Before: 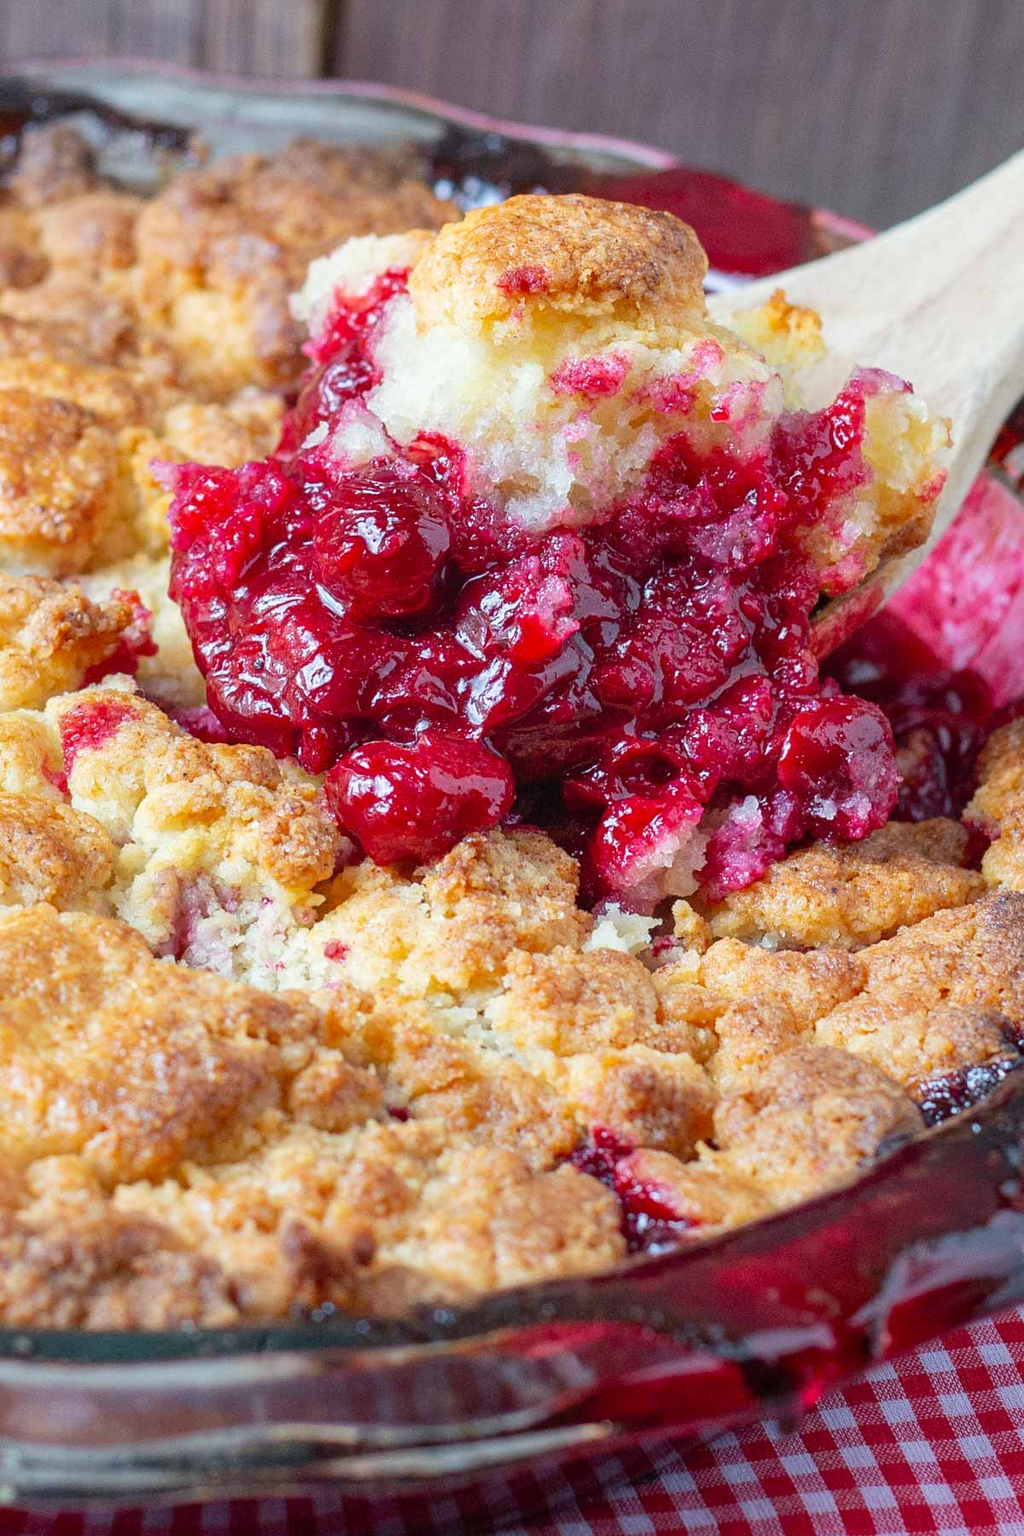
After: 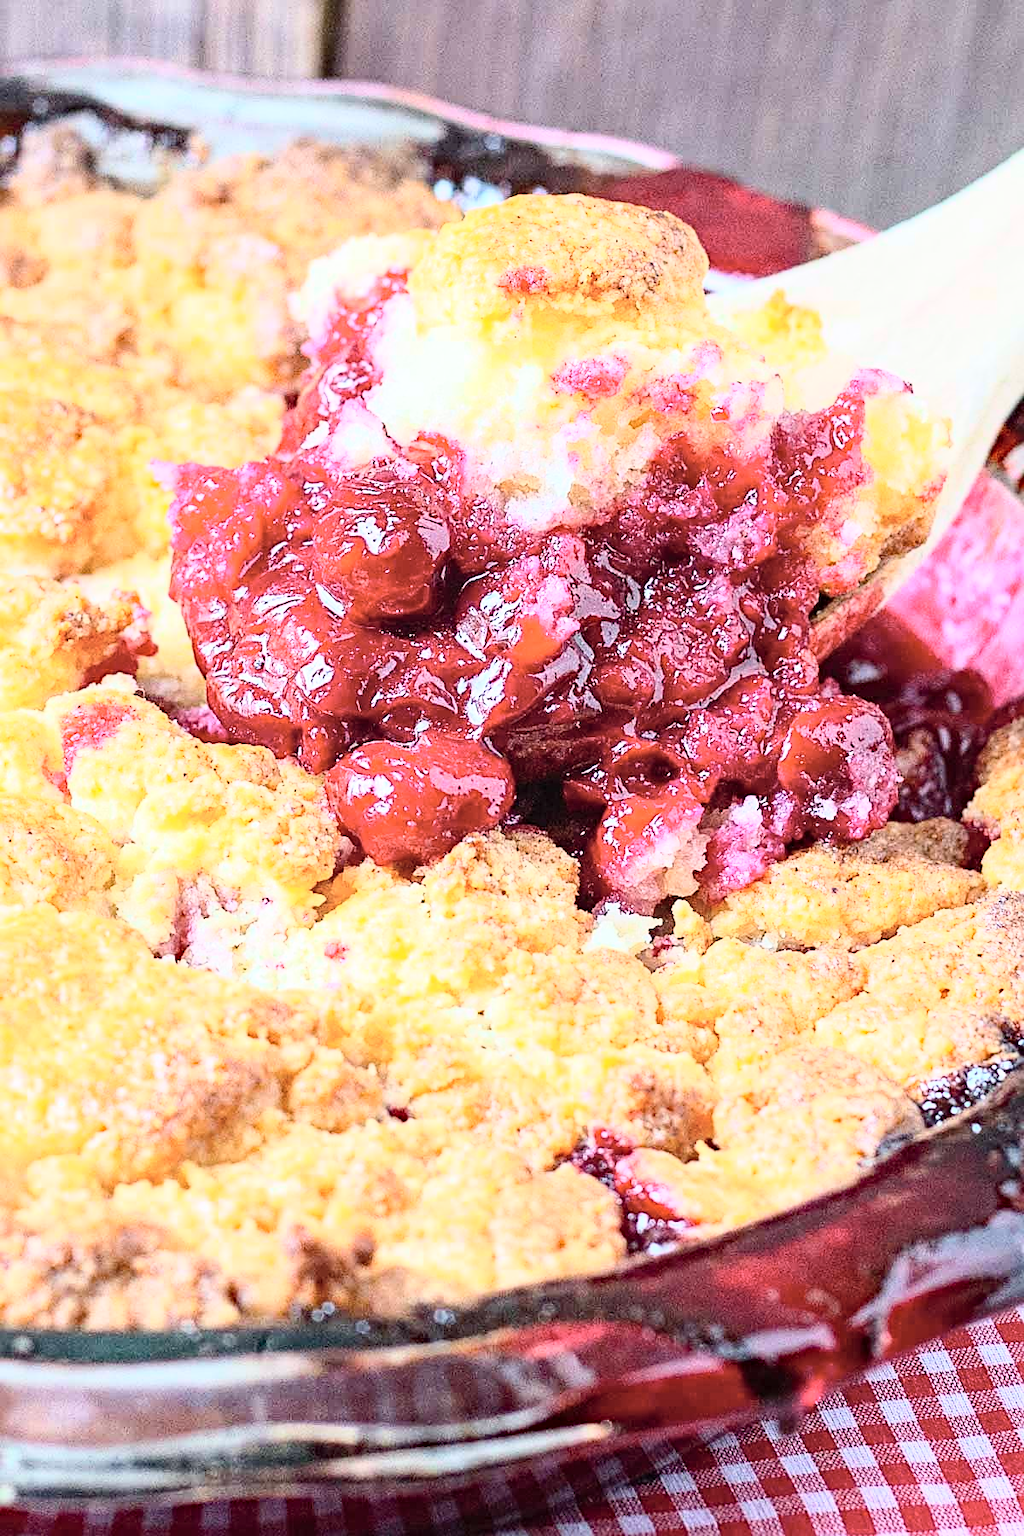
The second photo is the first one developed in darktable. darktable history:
haze removal: strength 0.29, distance 0.247, compatibility mode true, adaptive false
tone curve: curves: ch0 [(0, 0) (0.003, 0.004) (0.011, 0.016) (0.025, 0.035) (0.044, 0.062) (0.069, 0.097) (0.1, 0.143) (0.136, 0.205) (0.177, 0.276) (0.224, 0.36) (0.277, 0.461) (0.335, 0.584) (0.399, 0.686) (0.468, 0.783) (0.543, 0.868) (0.623, 0.927) (0.709, 0.96) (0.801, 0.974) (0.898, 0.986) (1, 1)], color space Lab, independent channels, preserve colors none
sharpen: on, module defaults
